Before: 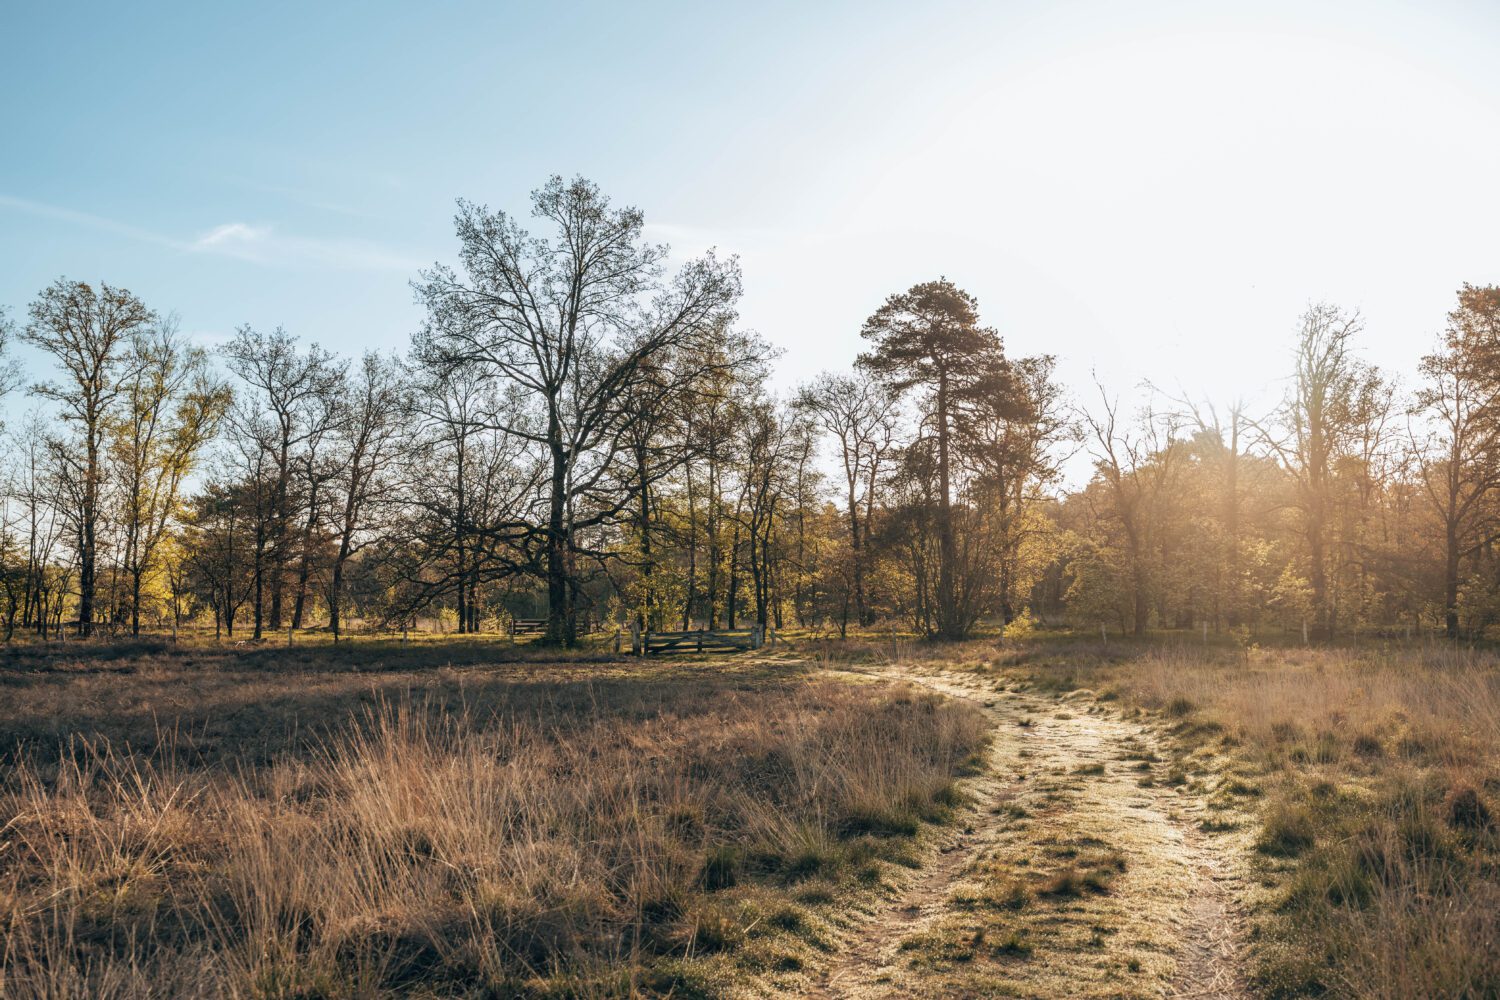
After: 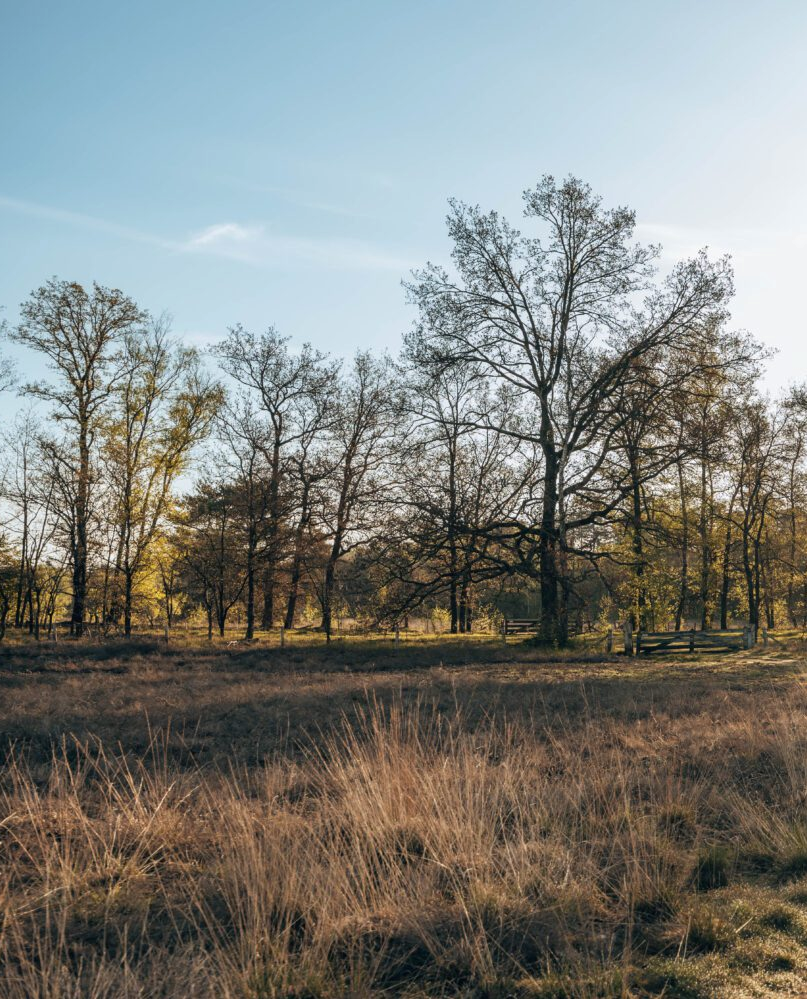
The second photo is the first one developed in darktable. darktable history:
crop: left 0.587%, right 45.588%, bottom 0.086%
base curve: curves: ch0 [(0, 0) (0.303, 0.277) (1, 1)]
